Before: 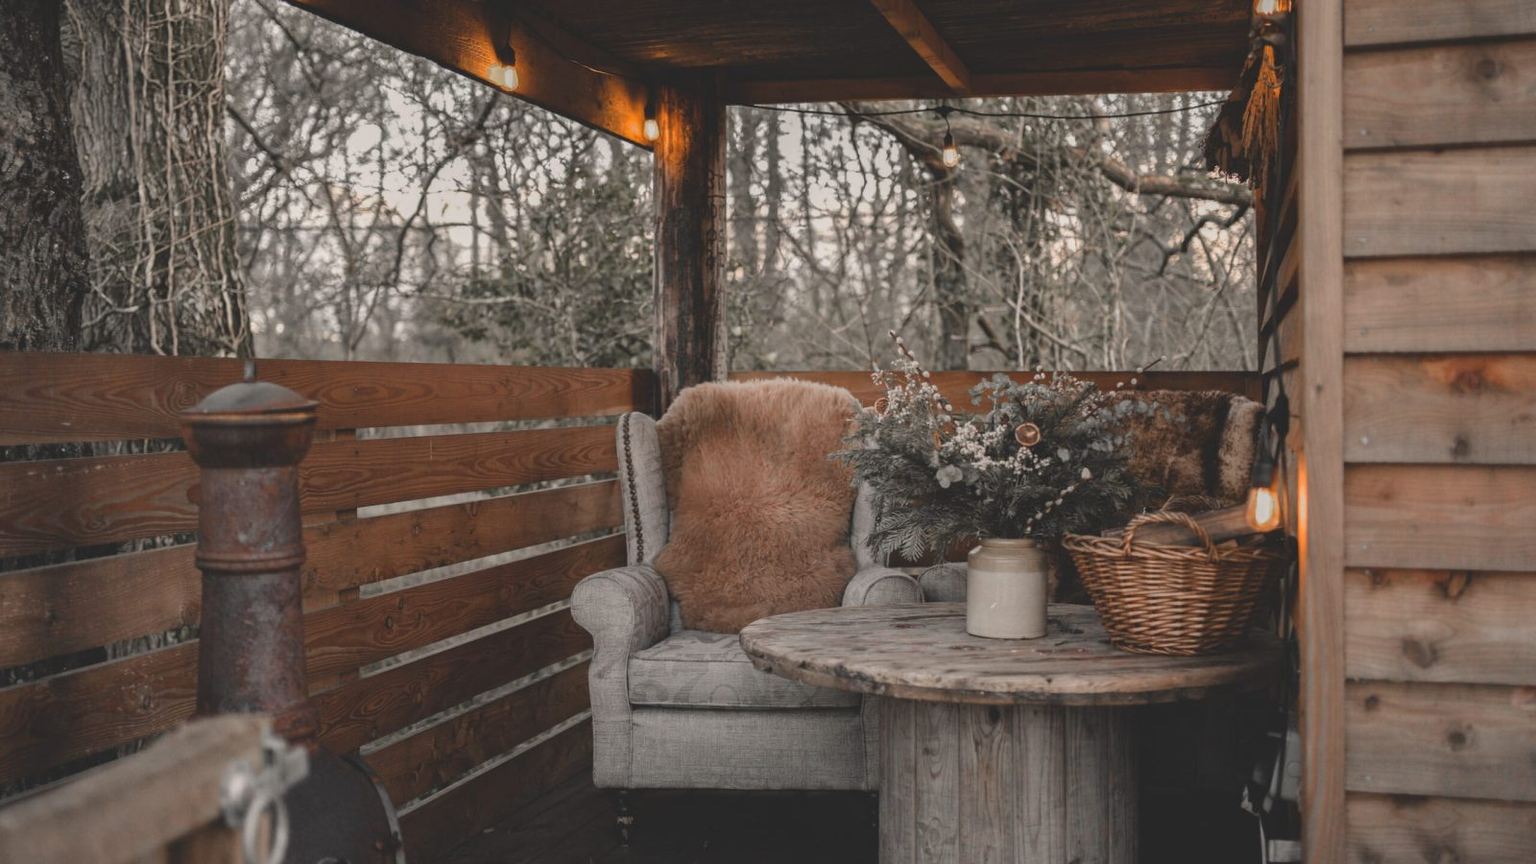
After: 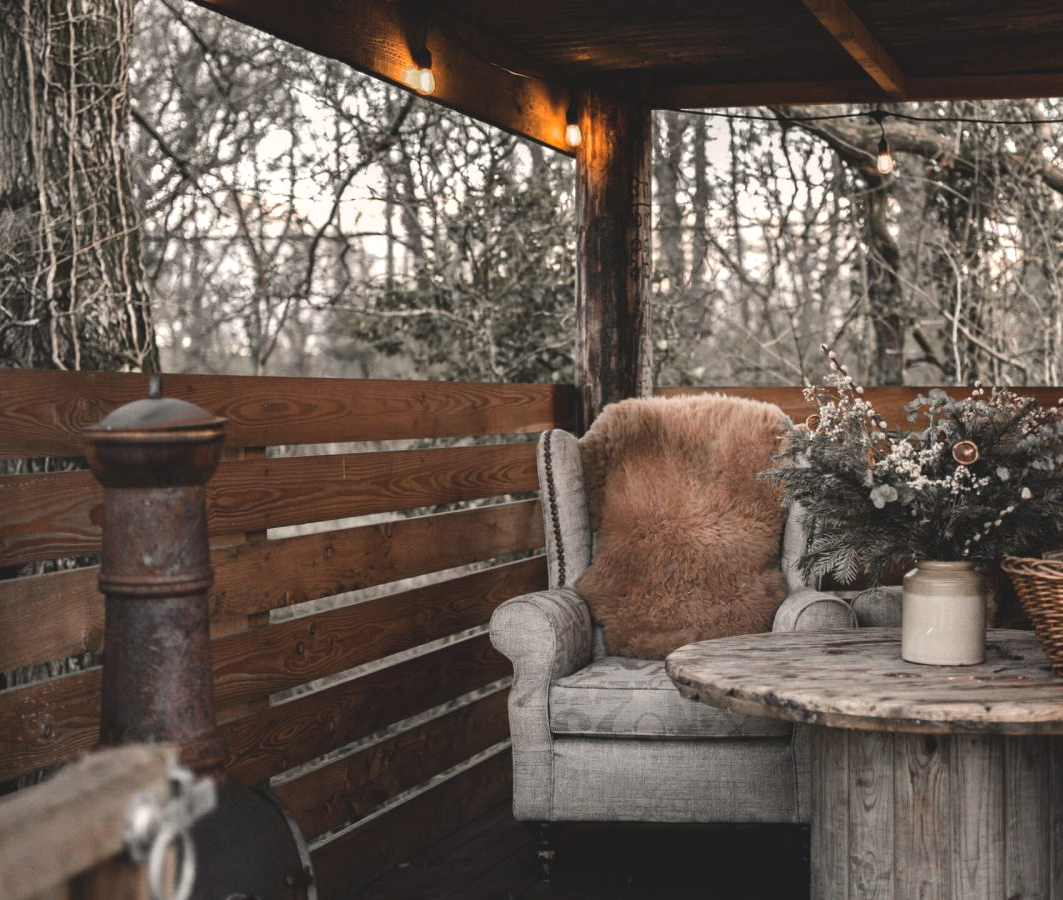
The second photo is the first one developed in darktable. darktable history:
tone equalizer: -8 EV -0.774 EV, -7 EV -0.697 EV, -6 EV -0.59 EV, -5 EV -0.368 EV, -3 EV 0.401 EV, -2 EV 0.6 EV, -1 EV 0.689 EV, +0 EV 0.775 EV, edges refinement/feathering 500, mask exposure compensation -1.57 EV, preserve details no
crop and rotate: left 6.665%, right 26.865%
